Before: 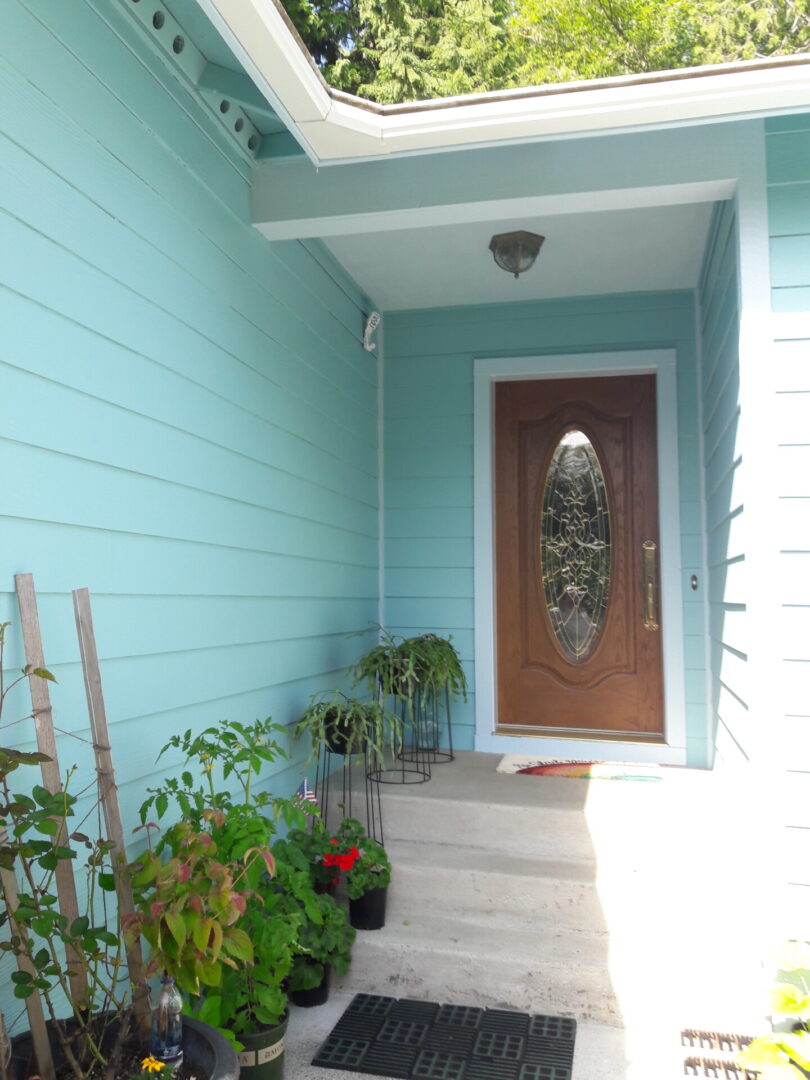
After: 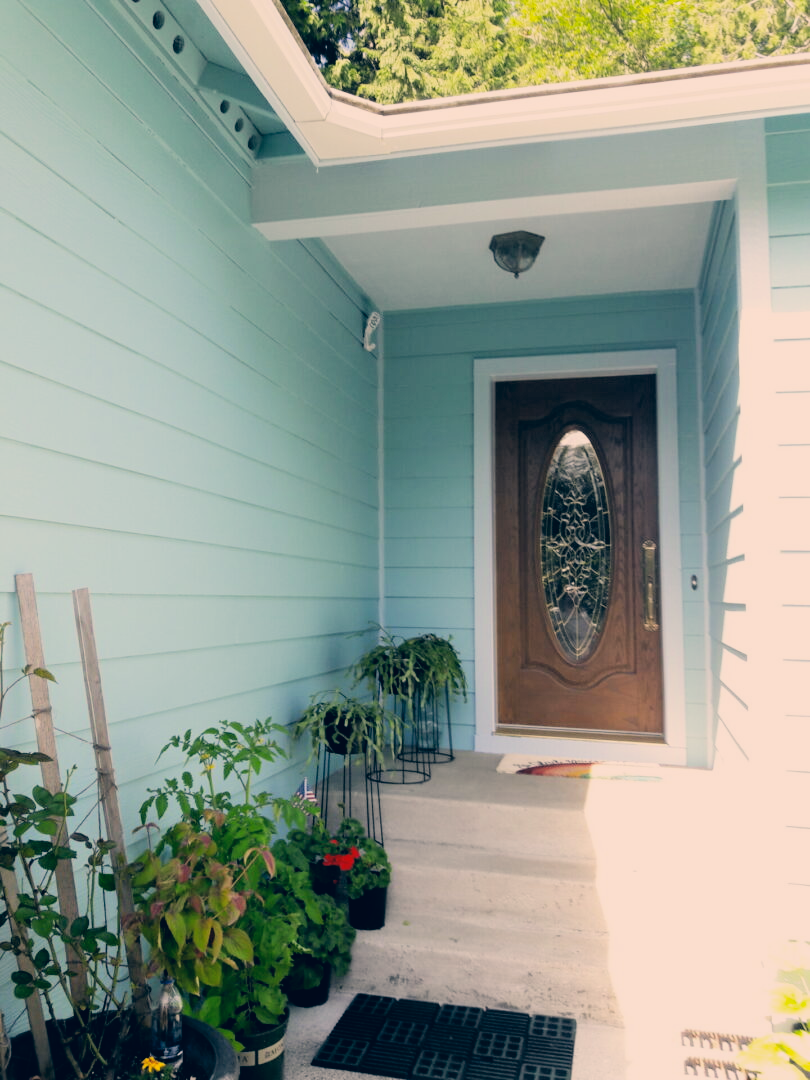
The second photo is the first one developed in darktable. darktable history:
filmic rgb: black relative exposure -5 EV, hardness 2.88, contrast 1.3, highlights saturation mix -10%
color correction: highlights a* 10.32, highlights b* 14.66, shadows a* -9.59, shadows b* -15.02
